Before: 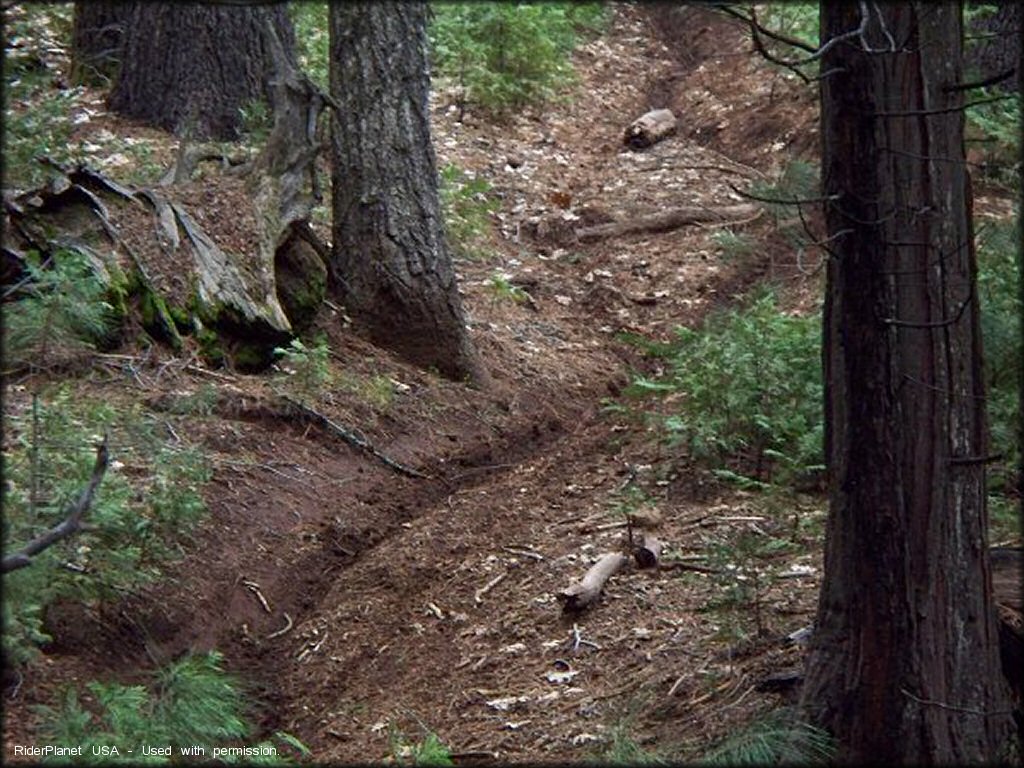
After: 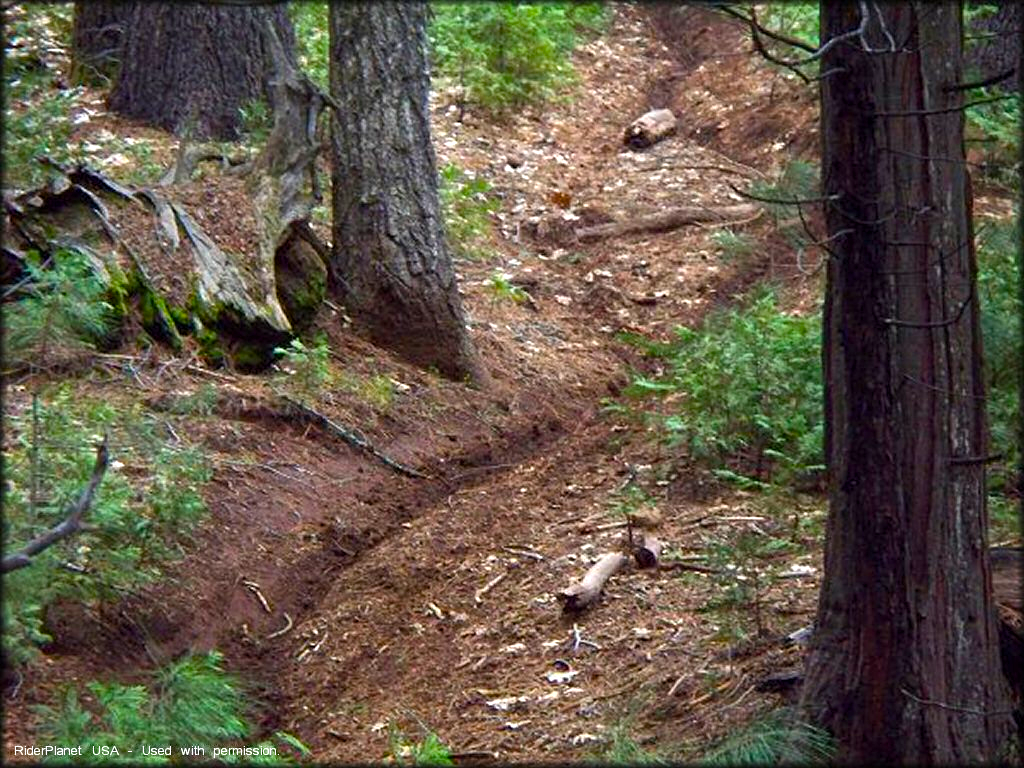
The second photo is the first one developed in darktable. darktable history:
exposure: exposure 0.564 EV, compensate highlight preservation false
color balance rgb: linear chroma grading › global chroma 15%, perceptual saturation grading › global saturation 30%
